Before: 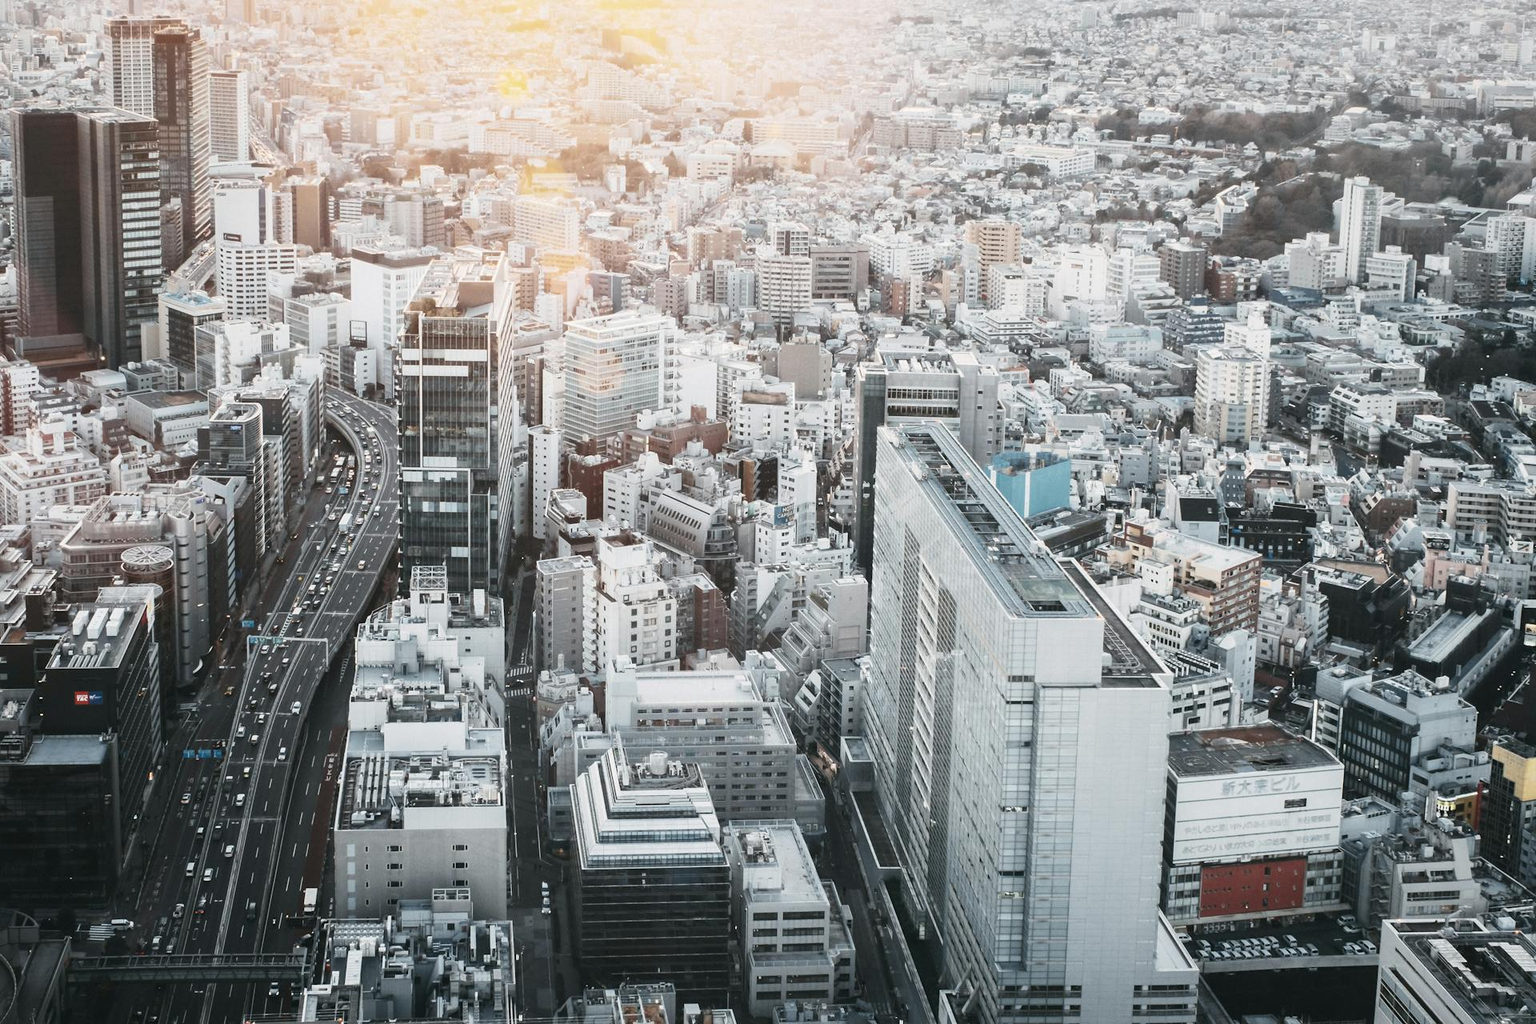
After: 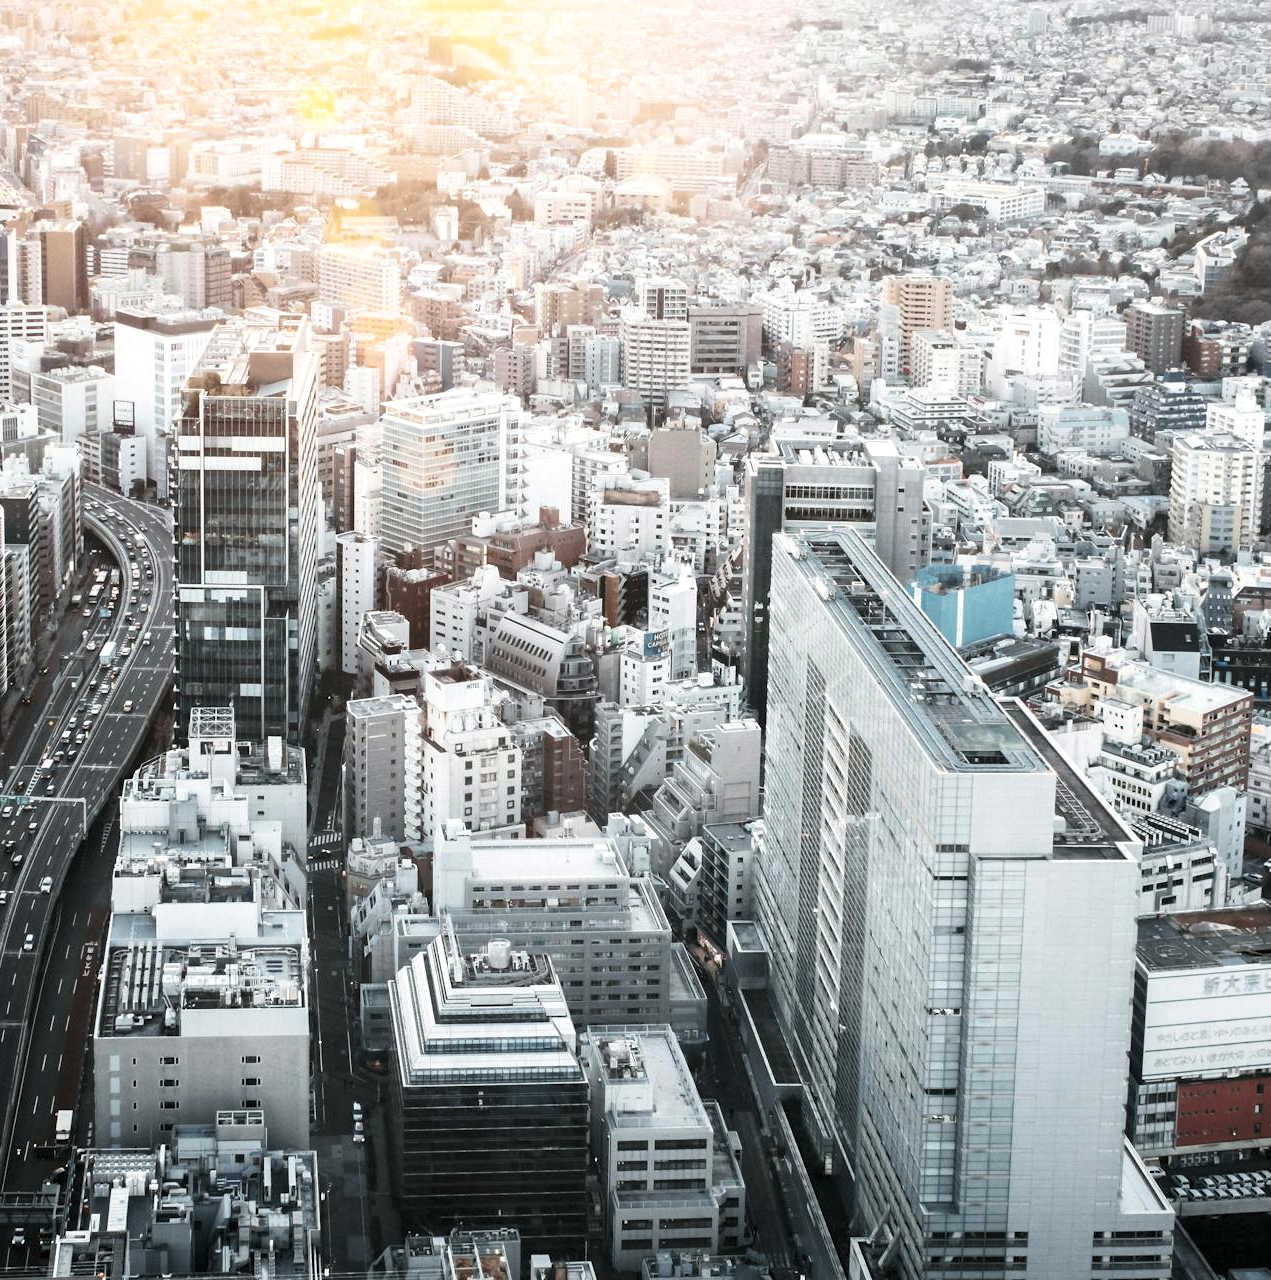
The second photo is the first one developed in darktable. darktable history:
crop: left 16.913%, right 16.875%
levels: levels [0.062, 0.494, 0.925]
